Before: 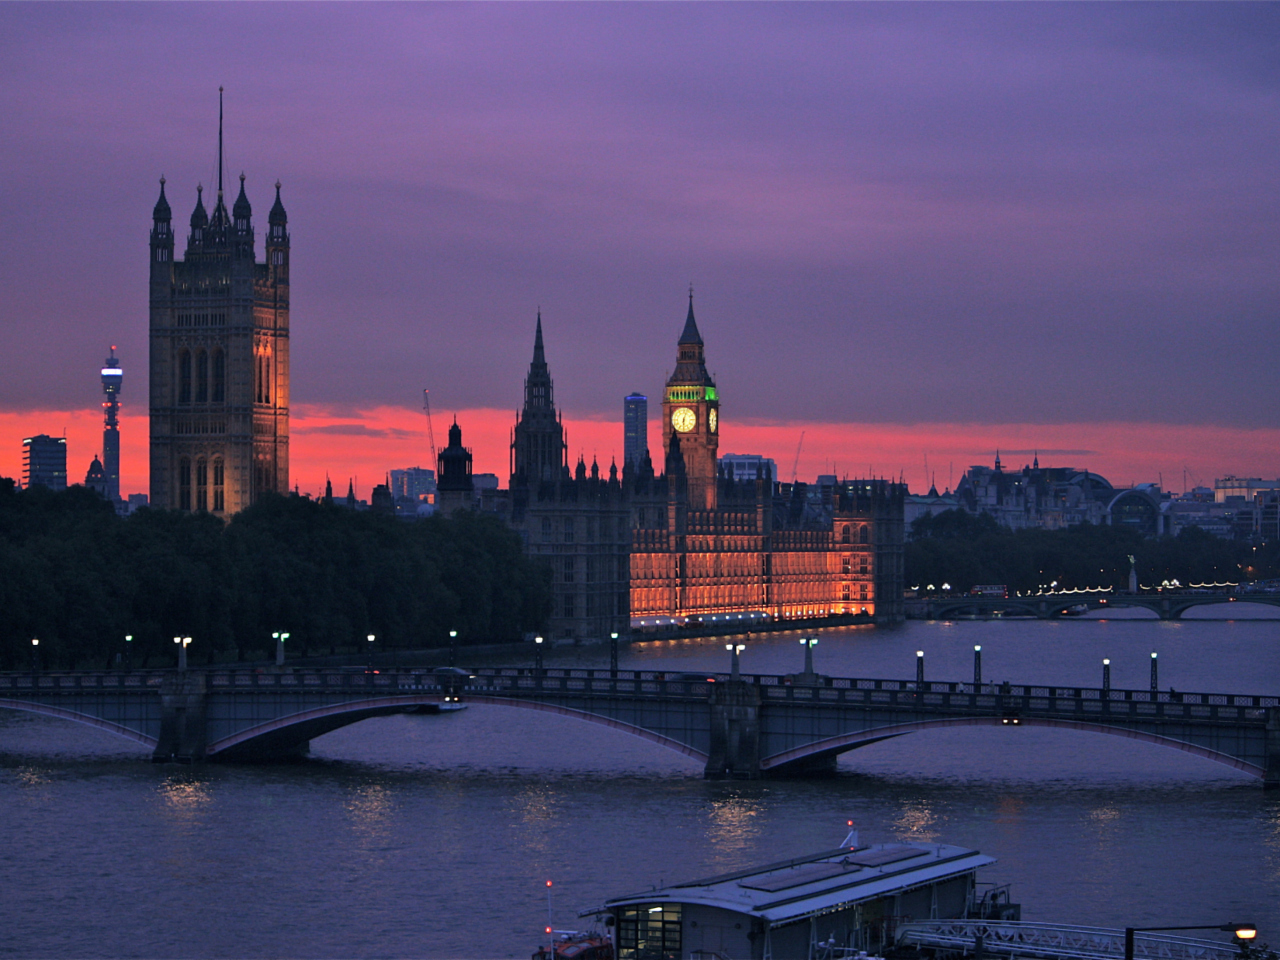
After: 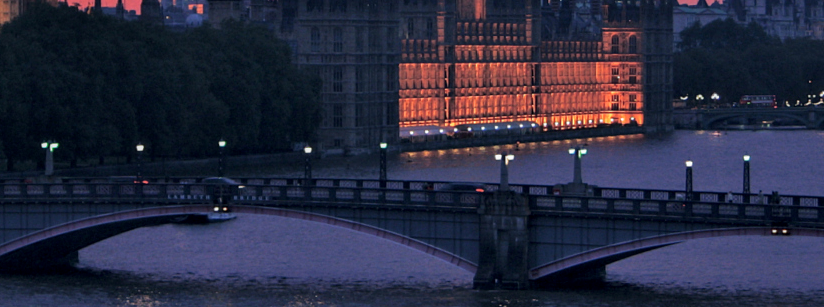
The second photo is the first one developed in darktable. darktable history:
local contrast: on, module defaults
crop: left 18.091%, top 51.13%, right 17.525%, bottom 16.85%
